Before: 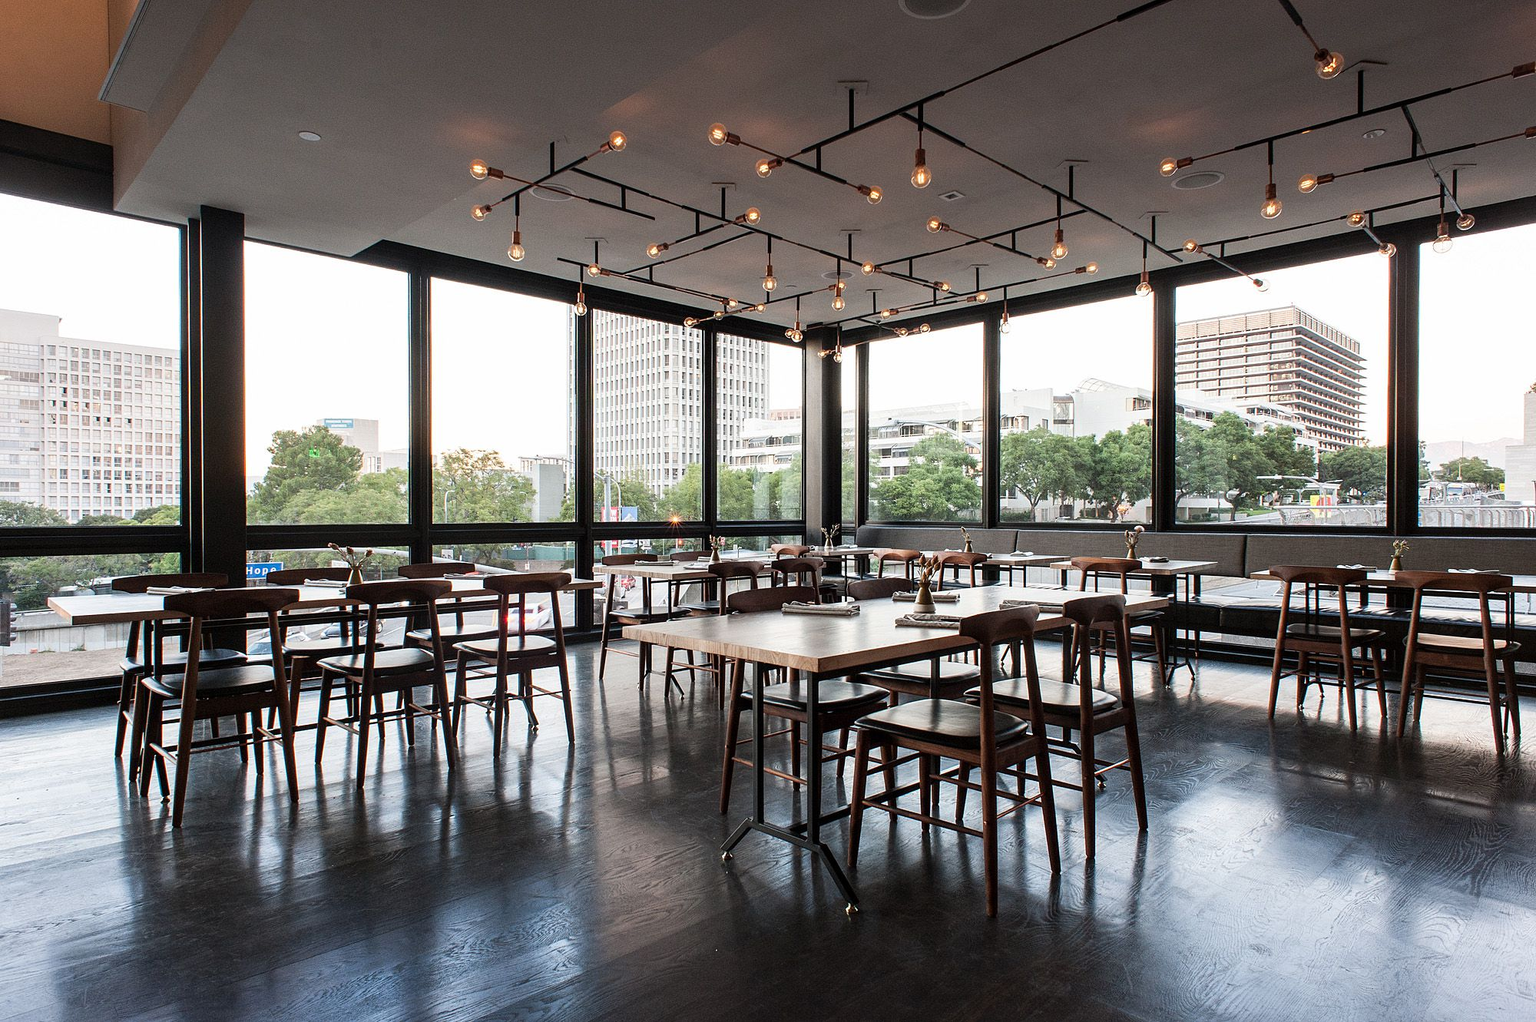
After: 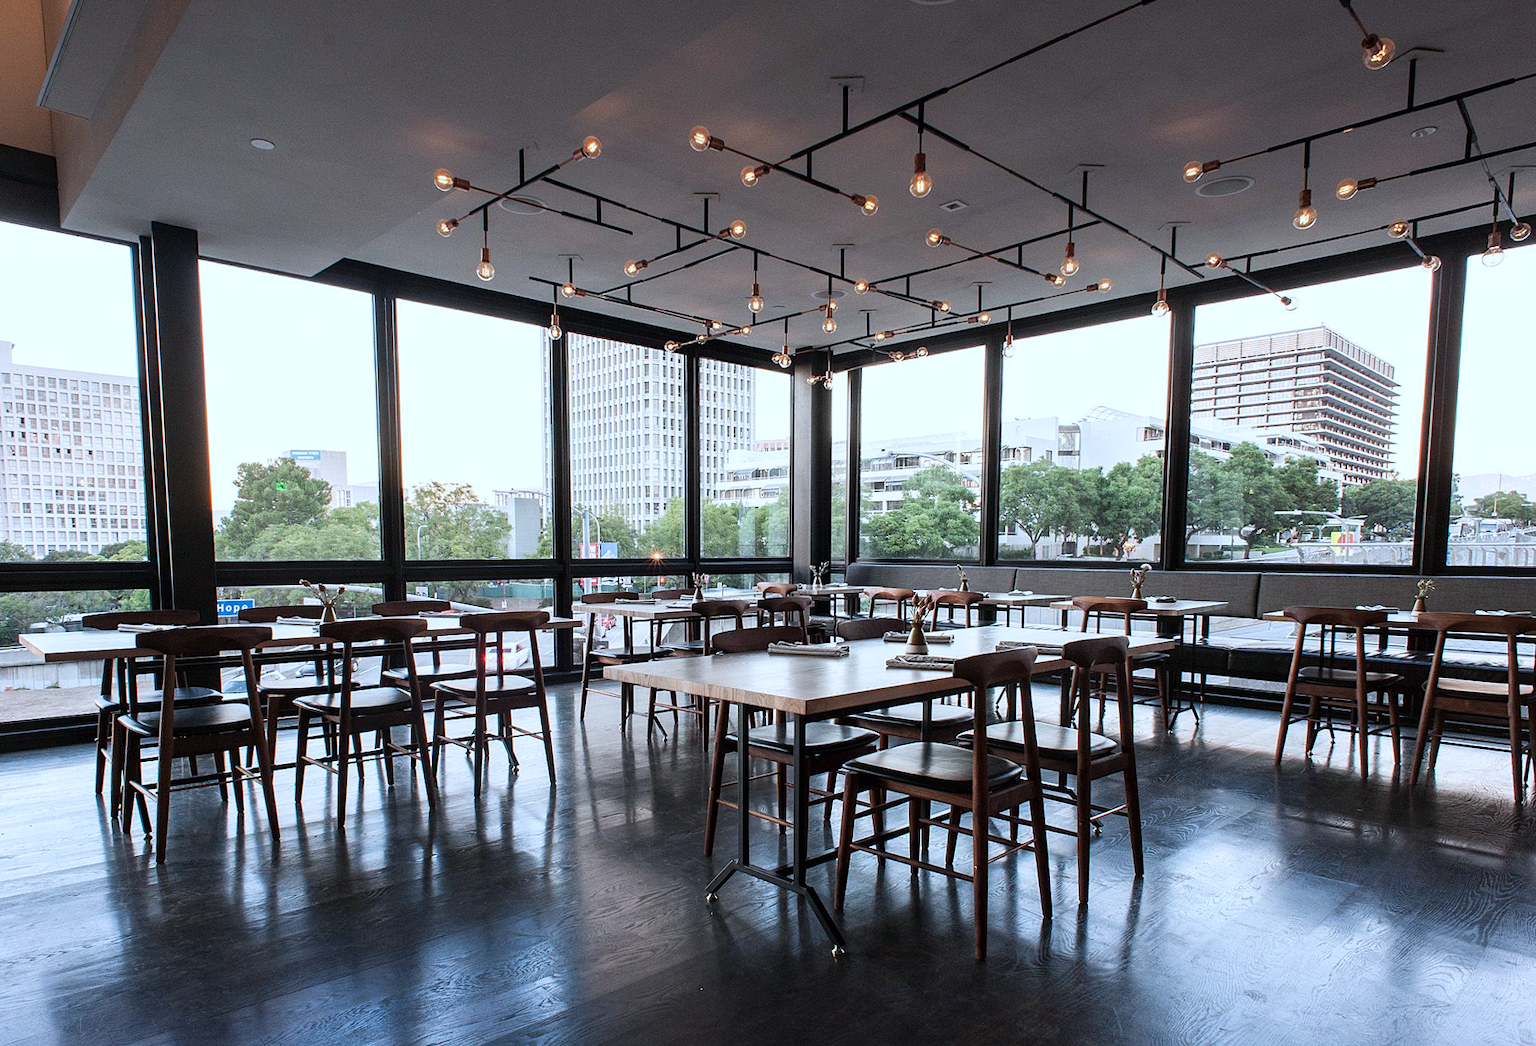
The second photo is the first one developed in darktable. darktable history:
color calibration: x 0.372, y 0.386, temperature 4283.97 K
rotate and perspective: rotation 0.074°, lens shift (vertical) 0.096, lens shift (horizontal) -0.041, crop left 0.043, crop right 0.952, crop top 0.024, crop bottom 0.979
